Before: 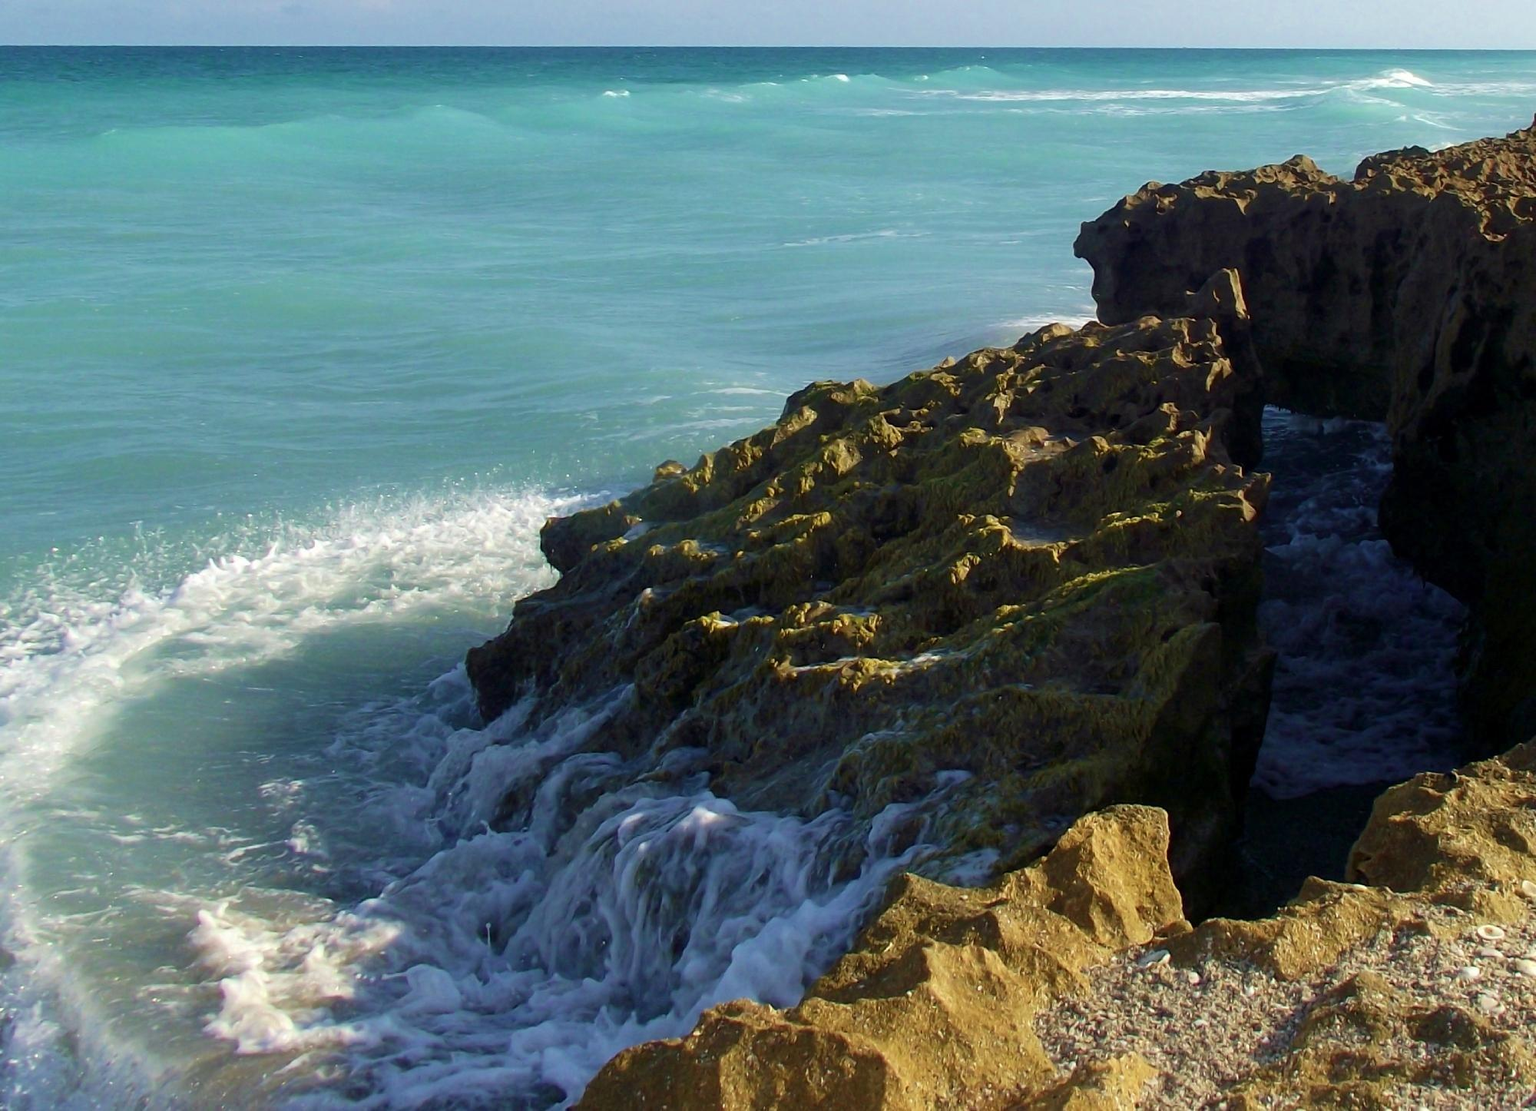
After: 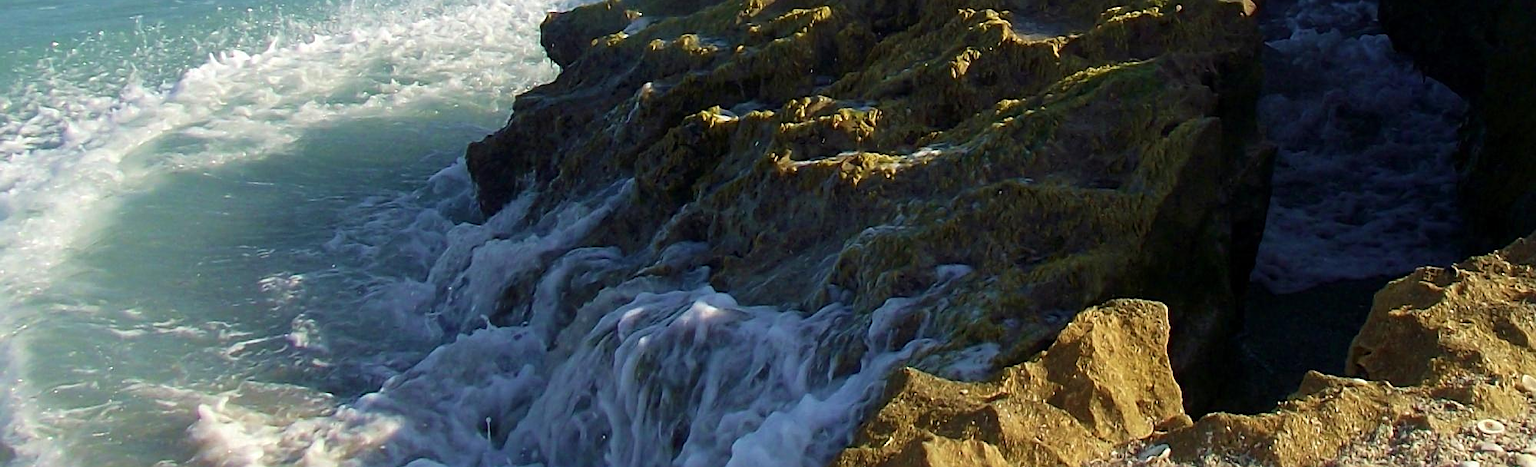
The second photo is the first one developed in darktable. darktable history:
crop: top 45.551%, bottom 12.262%
sharpen: on, module defaults
